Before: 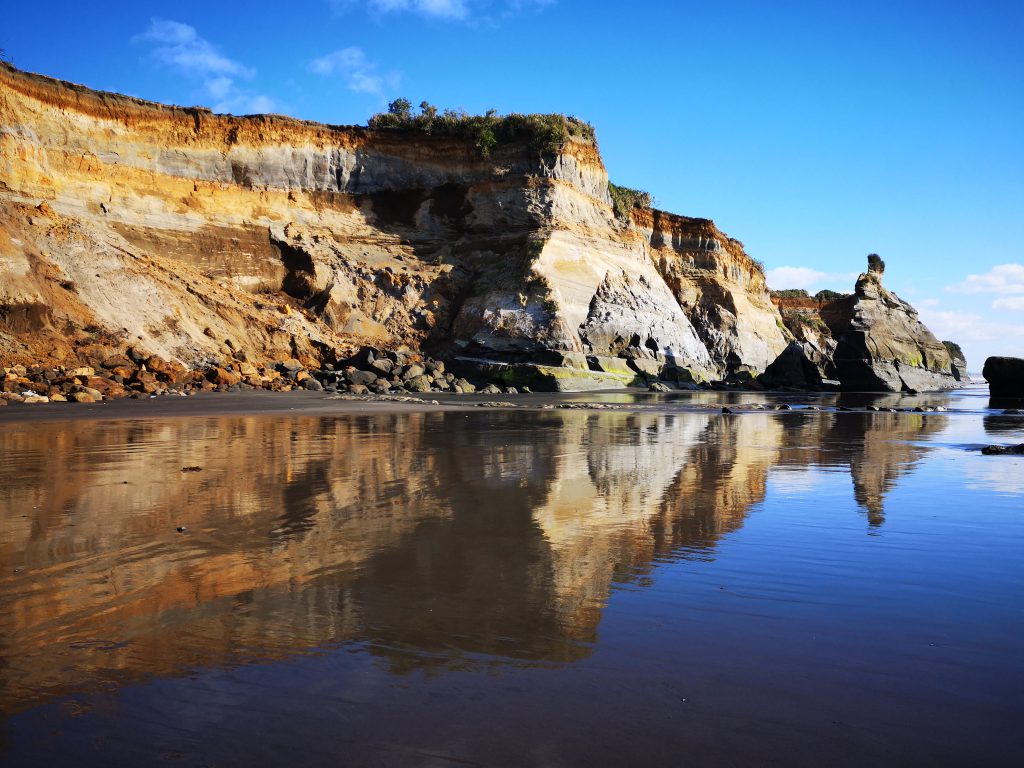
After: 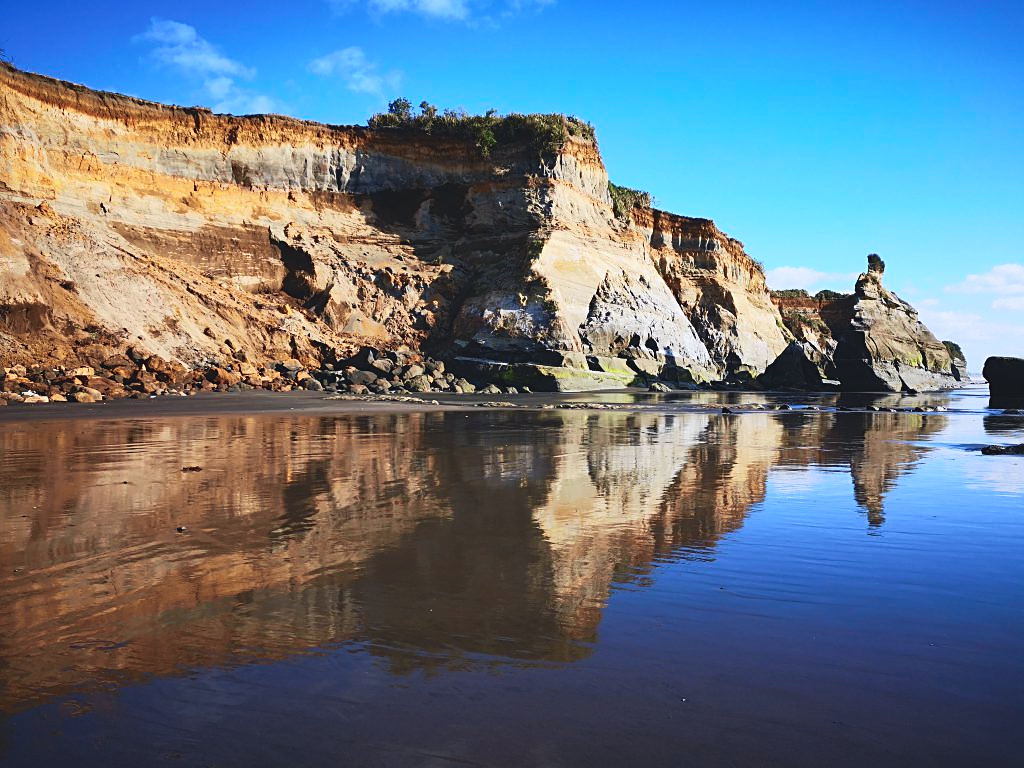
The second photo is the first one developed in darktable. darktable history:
exposure: black level correction -0.005, exposure 0.054 EV, compensate highlight preservation false
sharpen: on, module defaults
tone curve: curves: ch0 [(0, 0.045) (0.155, 0.169) (0.46, 0.466) (0.751, 0.788) (1, 0.961)]; ch1 [(0, 0) (0.43, 0.408) (0.472, 0.469) (0.505, 0.503) (0.553, 0.563) (0.592, 0.581) (0.631, 0.625) (1, 1)]; ch2 [(0, 0) (0.505, 0.495) (0.55, 0.557) (0.583, 0.573) (1, 1)], color space Lab, independent channels, preserve colors none
